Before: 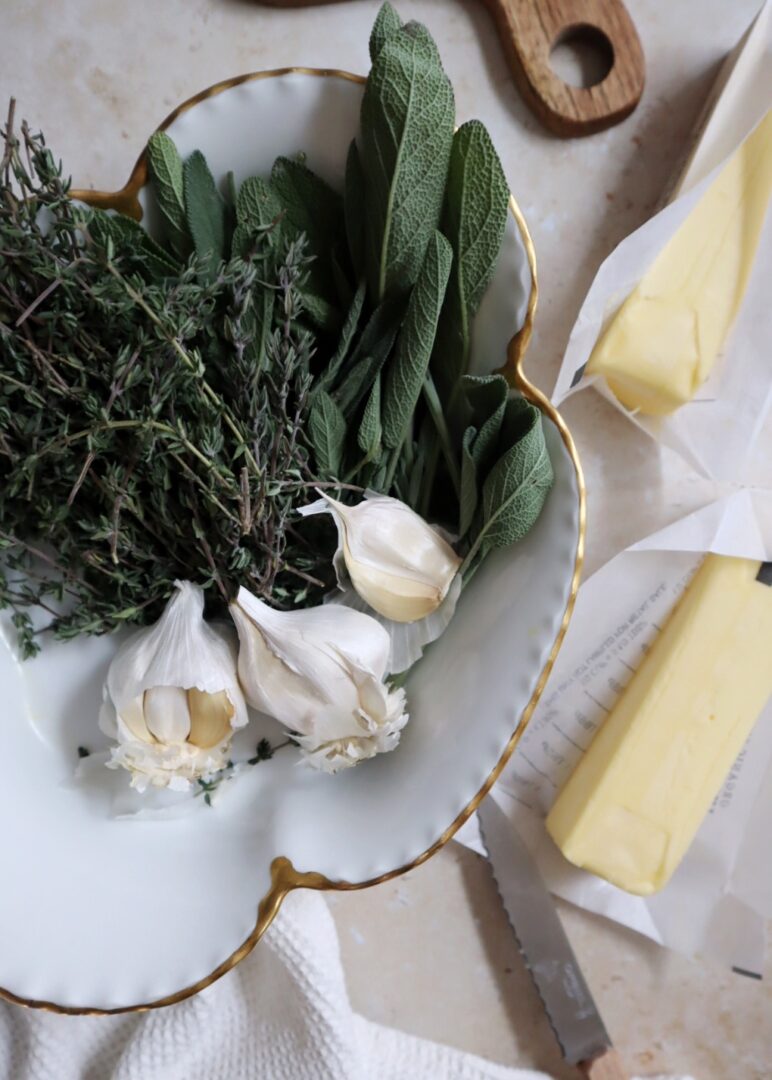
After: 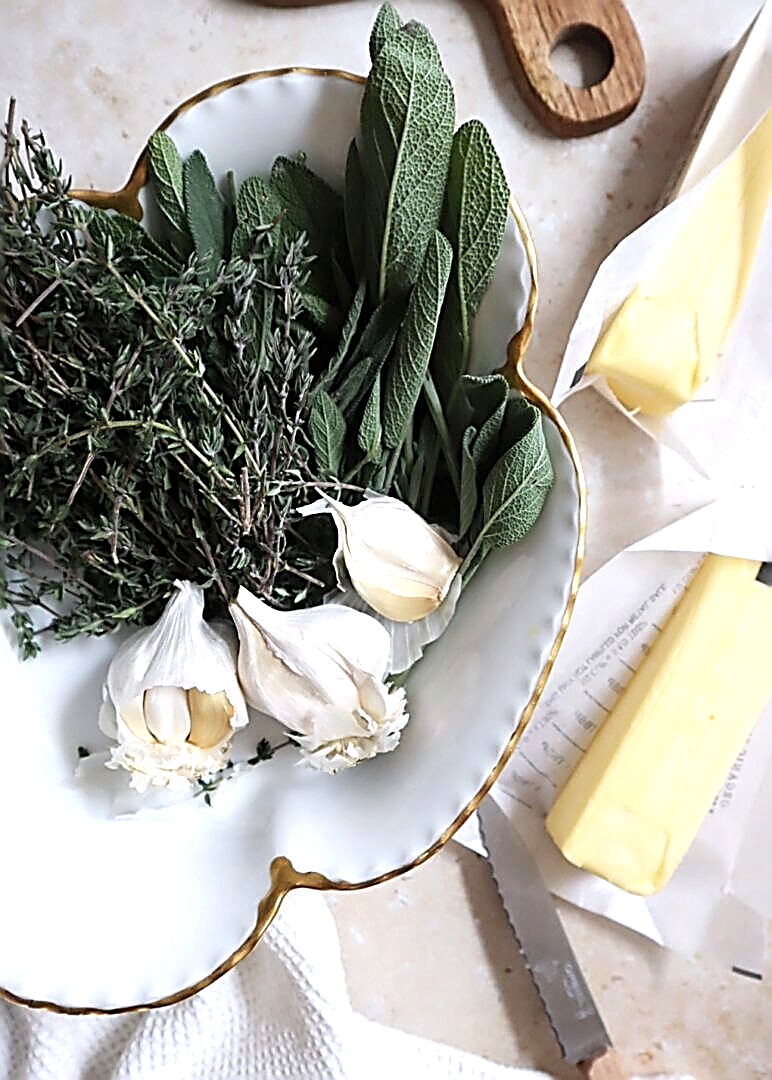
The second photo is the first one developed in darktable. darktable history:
exposure: black level correction 0, exposure 0.69 EV, compensate exposure bias true, compensate highlight preservation false
sharpen: amount 1.853
